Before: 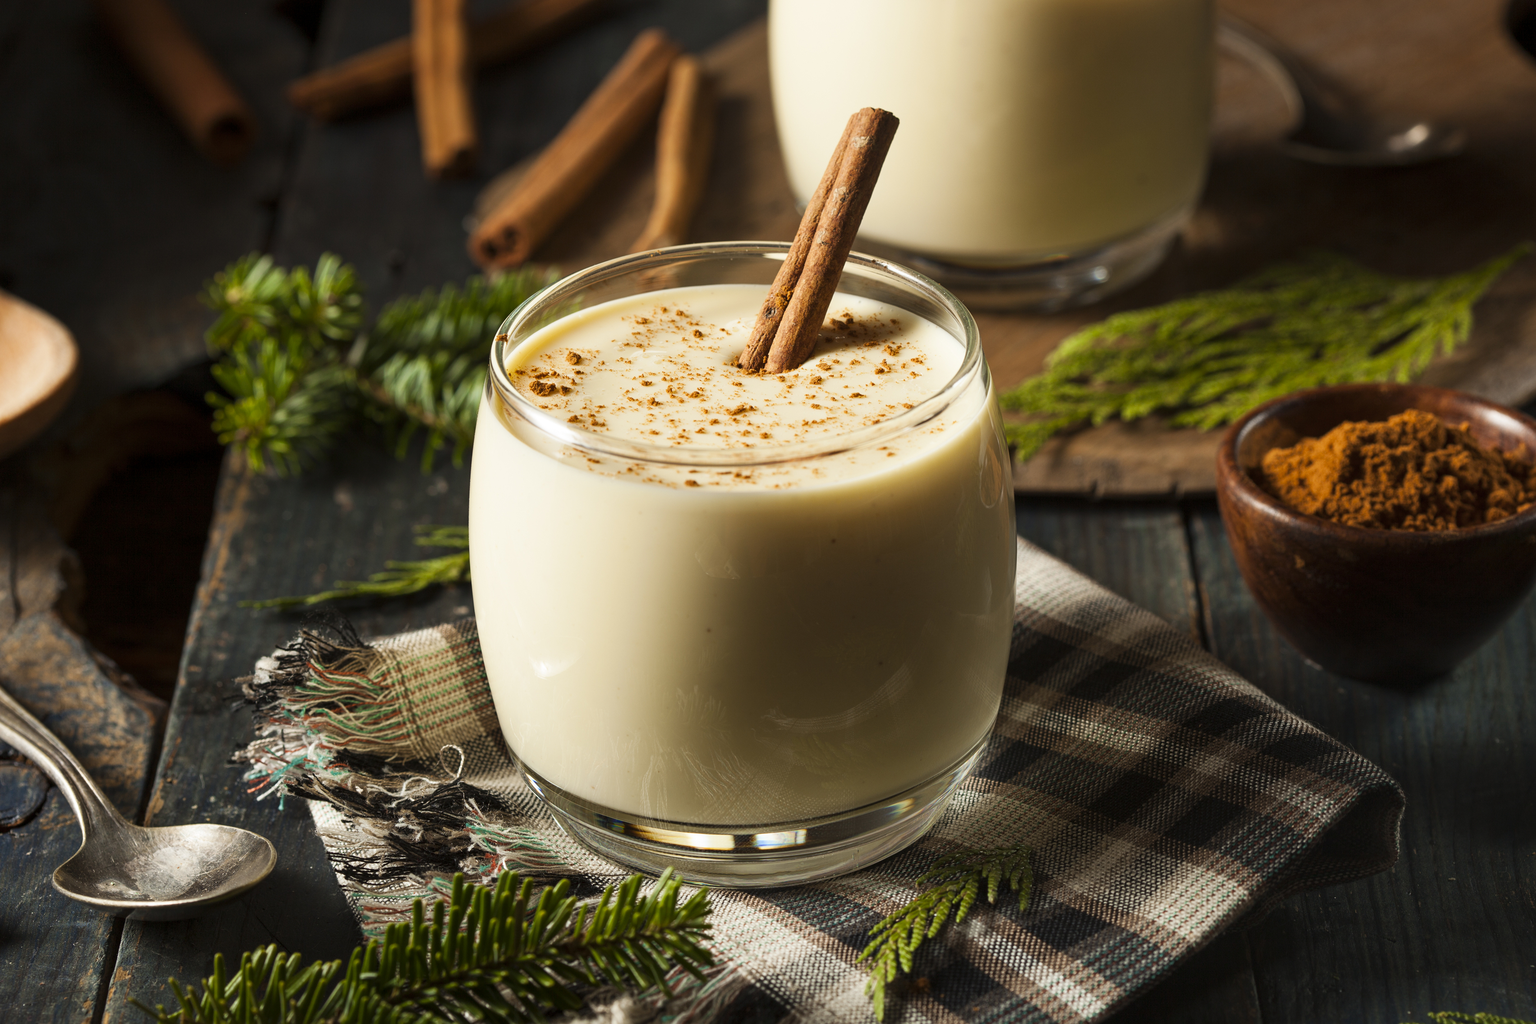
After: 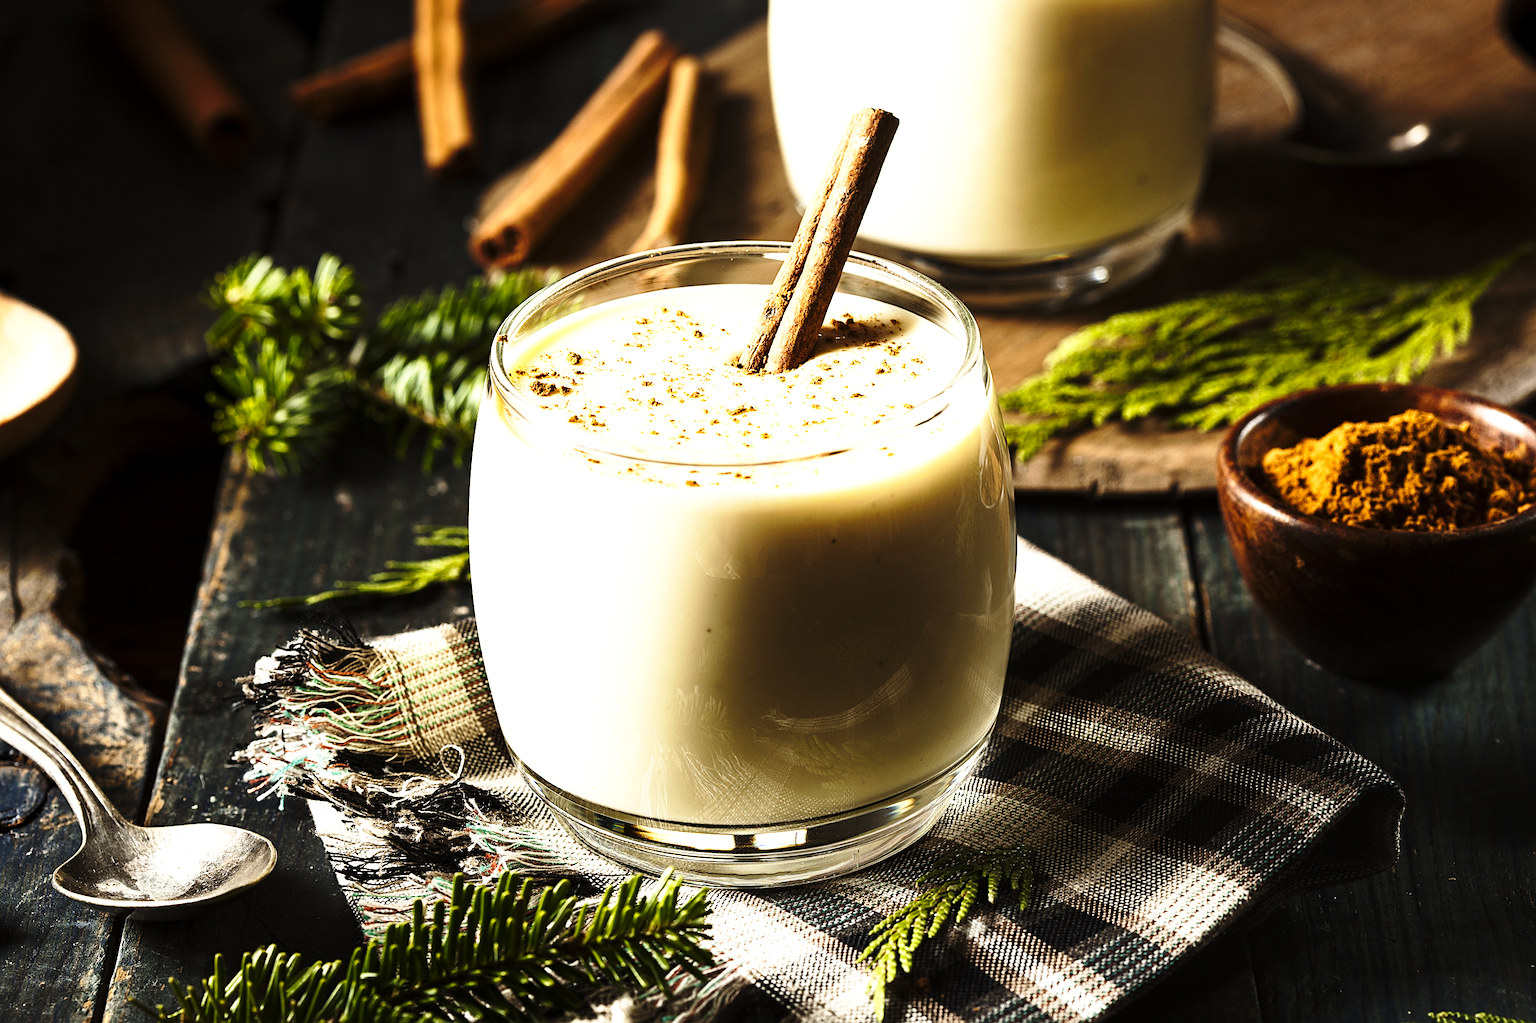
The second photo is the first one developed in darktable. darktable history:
tone equalizer: -8 EV -1.07 EV, -7 EV -1.02 EV, -6 EV -0.856 EV, -5 EV -0.582 EV, -3 EV 0.581 EV, -2 EV 0.848 EV, -1 EV 0.991 EV, +0 EV 1.06 EV, edges refinement/feathering 500, mask exposure compensation -1.57 EV, preserve details no
base curve: curves: ch0 [(0, 0) (0.028, 0.03) (0.121, 0.232) (0.46, 0.748) (0.859, 0.968) (1, 1)], preserve colors none
sharpen: on, module defaults
exposure: black level correction 0.001, exposure 0.193 EV, compensate highlight preservation false
